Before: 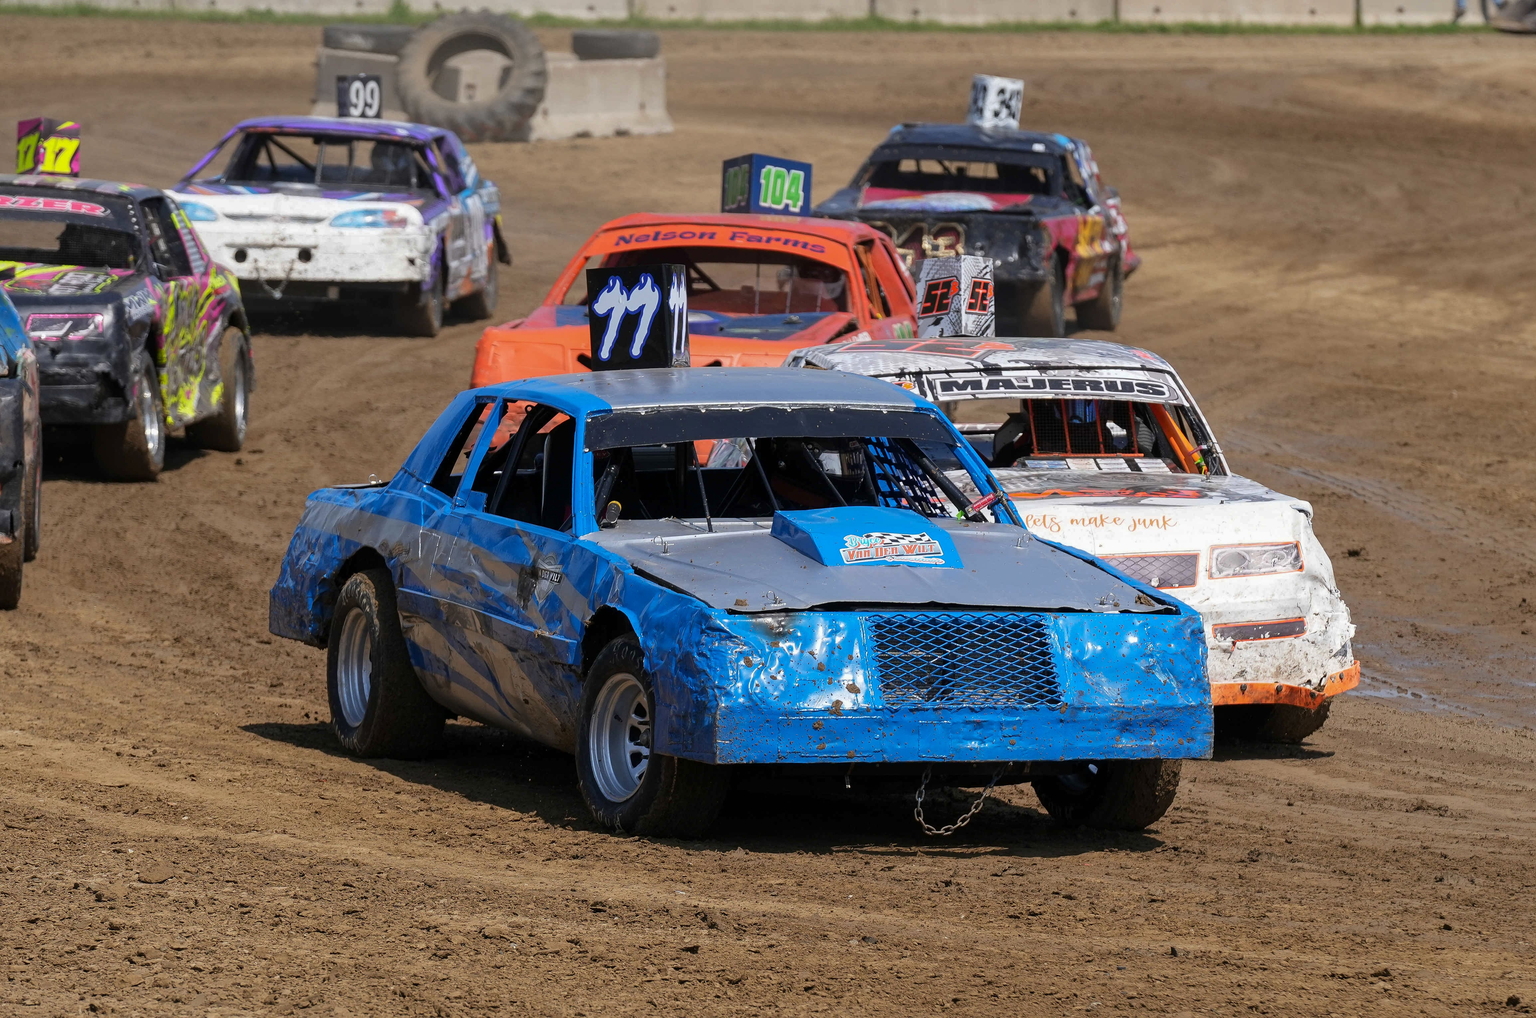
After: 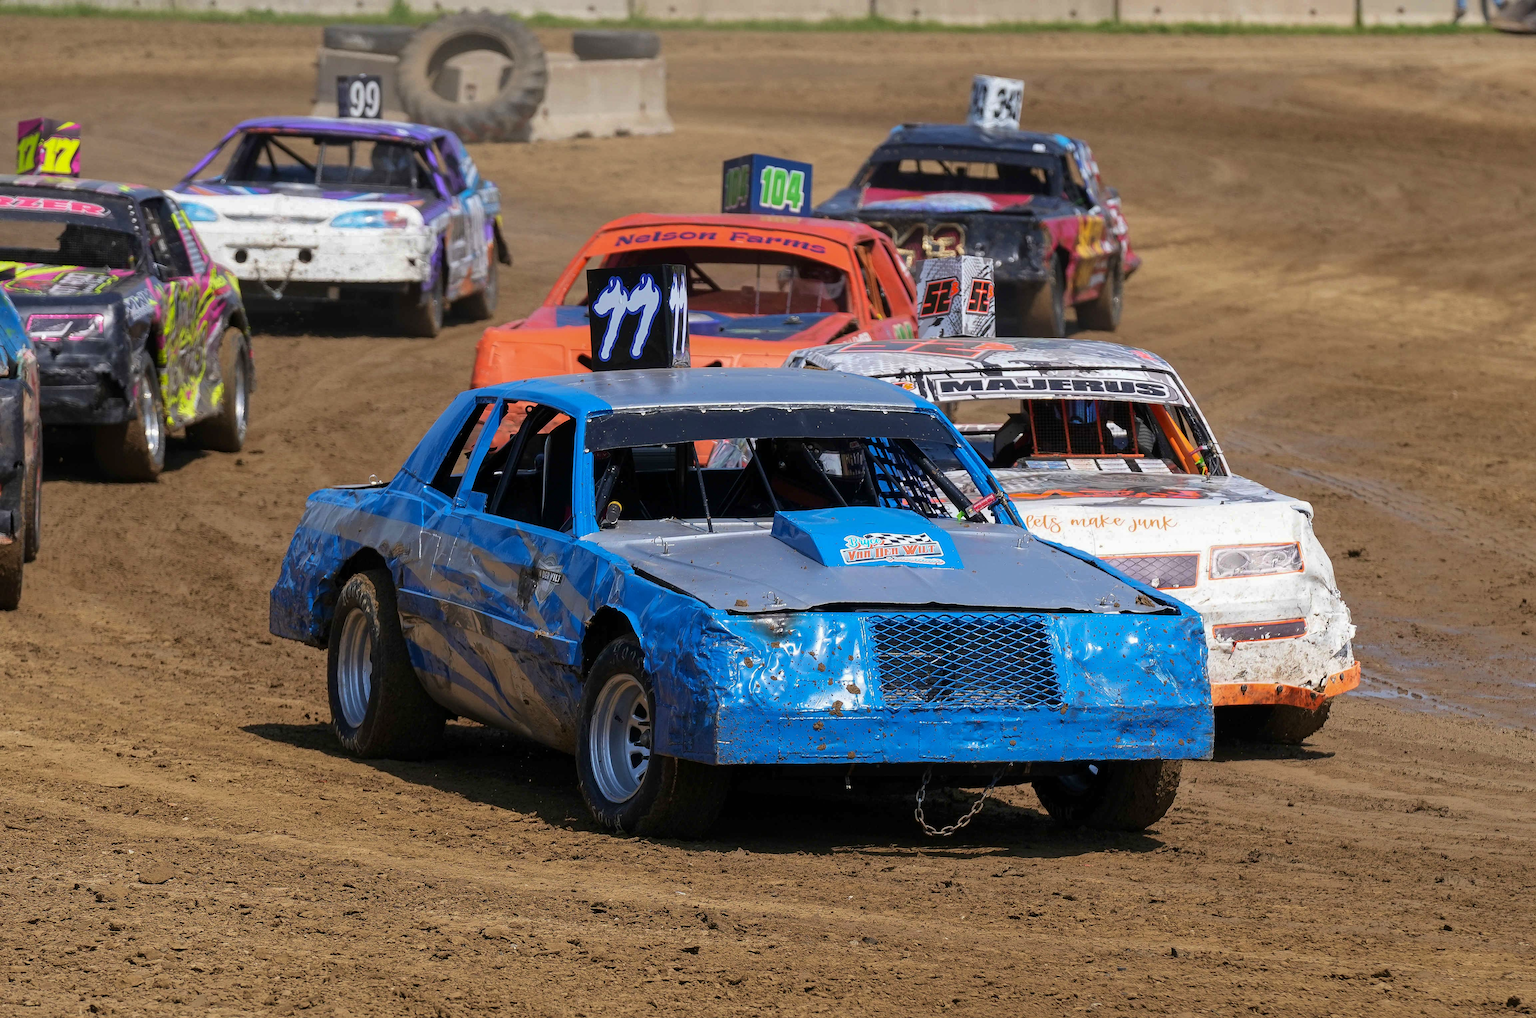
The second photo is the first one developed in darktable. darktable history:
velvia: strength 26.32%
